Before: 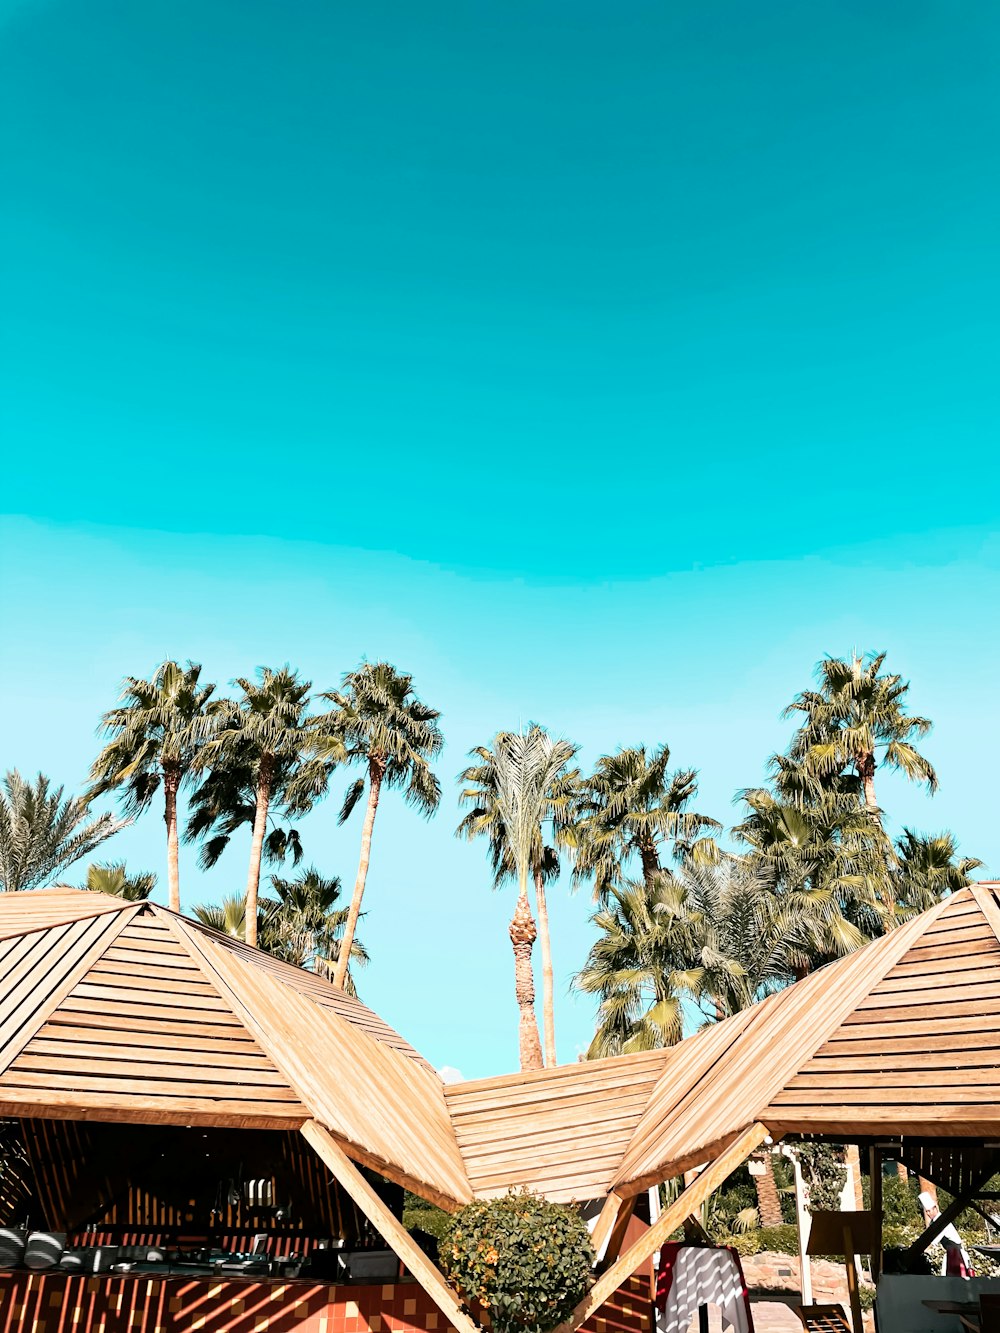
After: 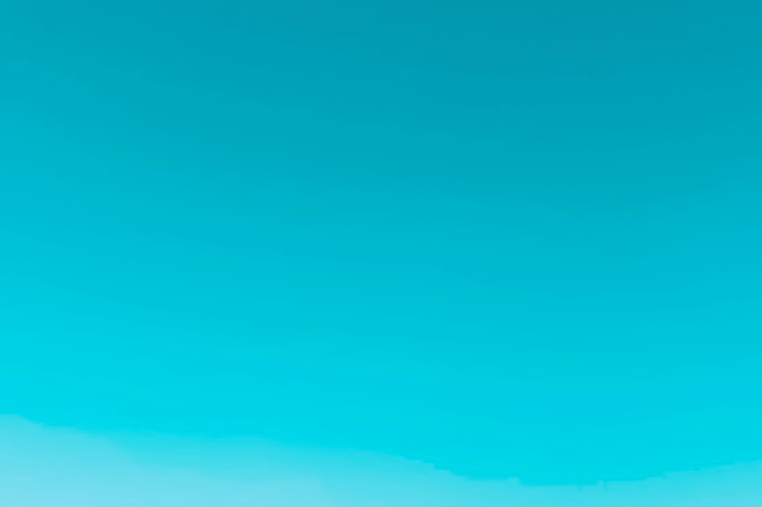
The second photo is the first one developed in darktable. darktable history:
white balance: red 1.004, blue 1.024
crop: left 0.579%, top 7.627%, right 23.167%, bottom 54.275%
shadows and highlights: shadows 25, highlights -25
local contrast: detail 70%
